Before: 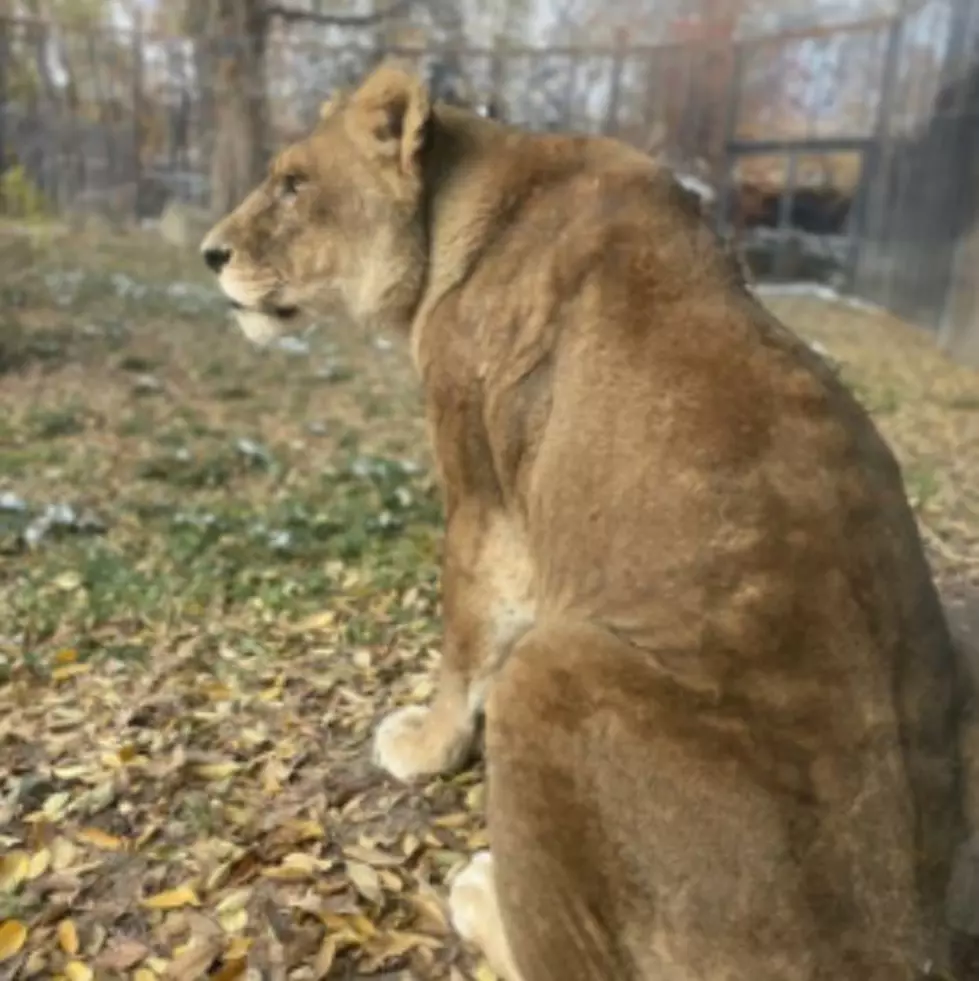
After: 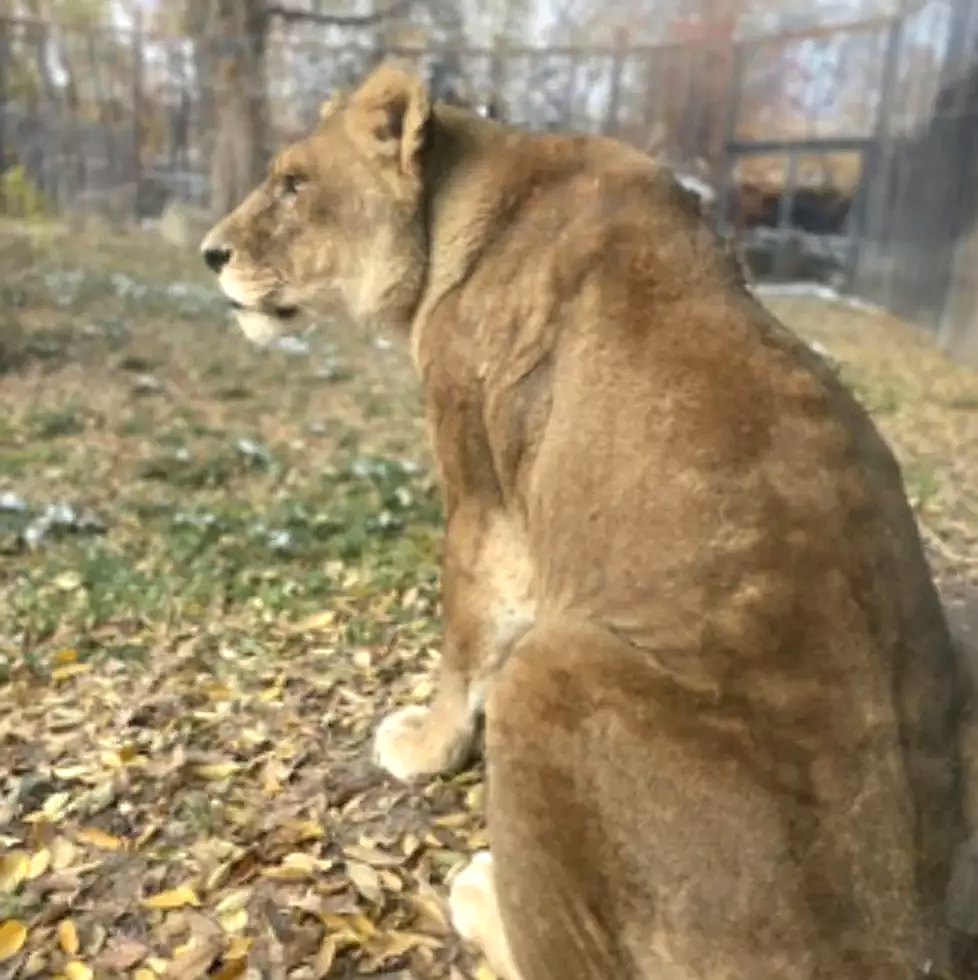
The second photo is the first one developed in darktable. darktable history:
exposure: exposure 0.371 EV, compensate highlight preservation false
sharpen: on, module defaults
